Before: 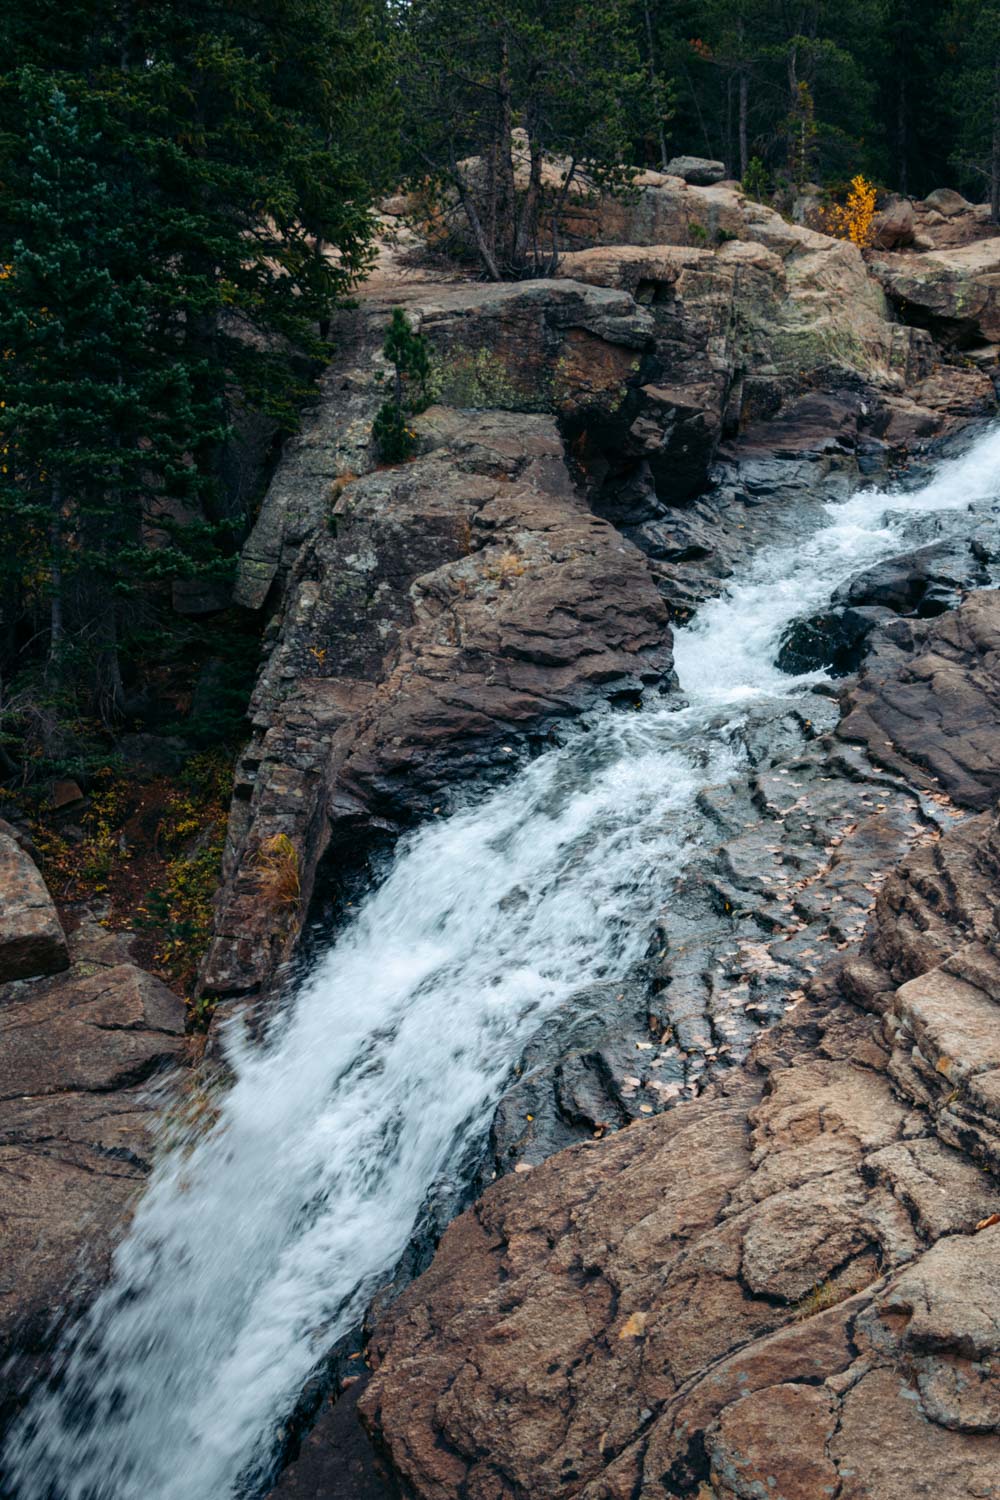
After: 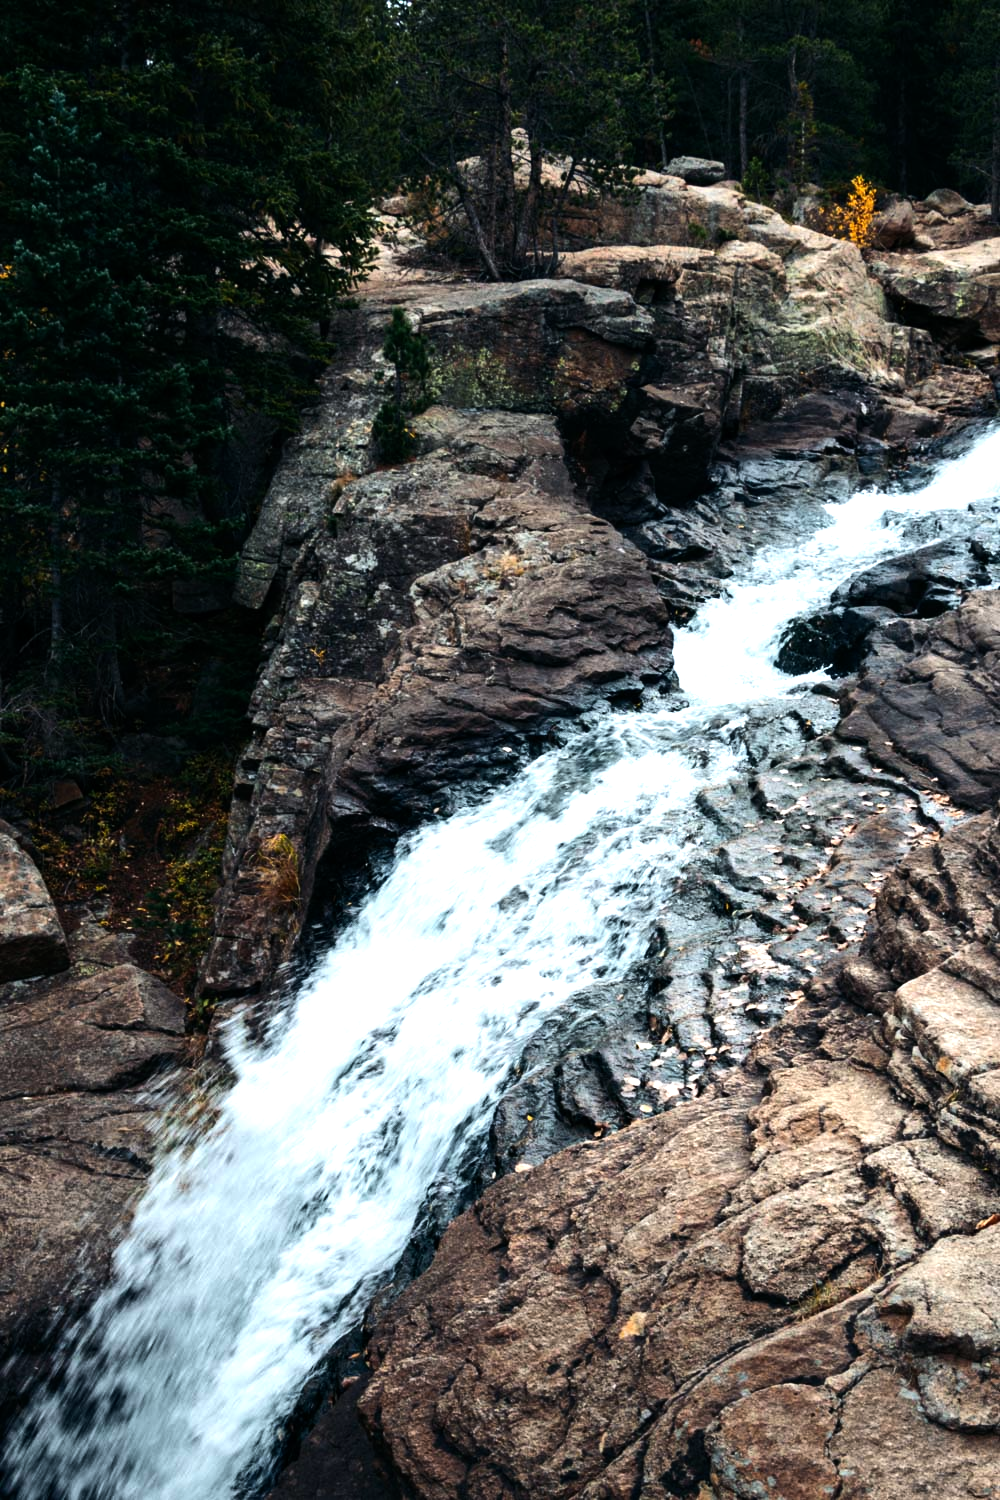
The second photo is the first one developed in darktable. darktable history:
tone equalizer: -8 EV -1.08 EV, -7 EV -1 EV, -6 EV -0.871 EV, -5 EV -0.614 EV, -3 EV 0.573 EV, -2 EV 0.879 EV, -1 EV 1 EV, +0 EV 1.08 EV, edges refinement/feathering 500, mask exposure compensation -1.57 EV, preserve details no
